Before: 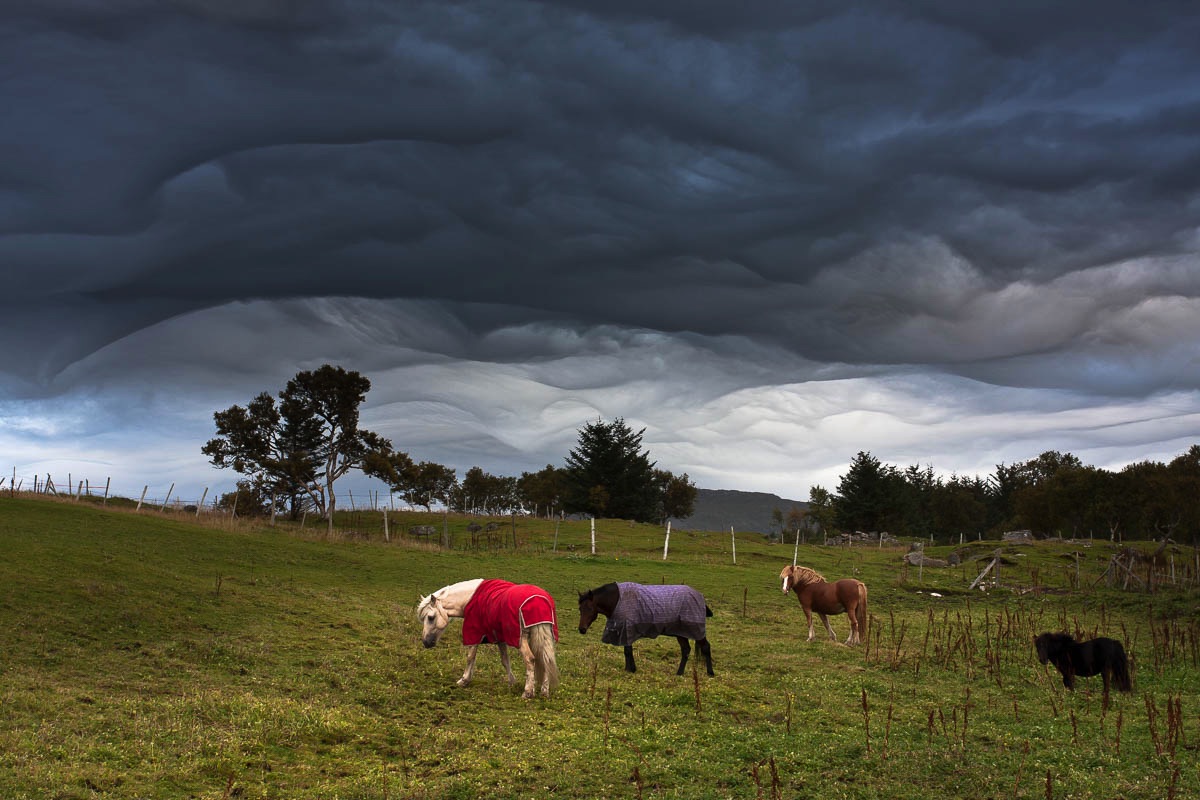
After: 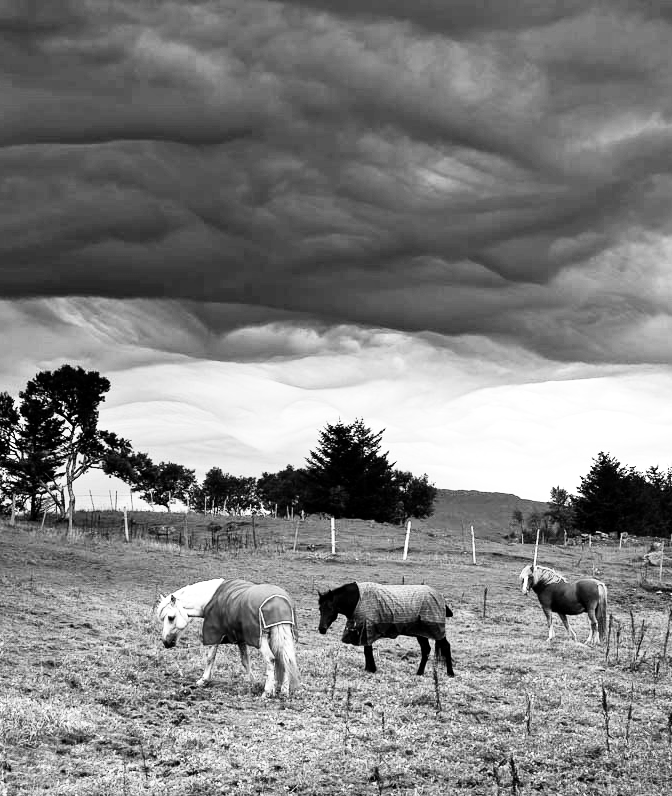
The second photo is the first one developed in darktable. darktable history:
crop: left 21.674%, right 22.086%
local contrast: highlights 100%, shadows 100%, detail 120%, midtone range 0.2
rgb curve: curves: ch0 [(0, 0) (0.21, 0.15) (0.24, 0.21) (0.5, 0.75) (0.75, 0.96) (0.89, 0.99) (1, 1)]; ch1 [(0, 0.02) (0.21, 0.13) (0.25, 0.2) (0.5, 0.67) (0.75, 0.9) (0.89, 0.97) (1, 1)]; ch2 [(0, 0.02) (0.21, 0.13) (0.25, 0.2) (0.5, 0.67) (0.75, 0.9) (0.89, 0.97) (1, 1)], compensate middle gray true
contrast brightness saturation: saturation -1
